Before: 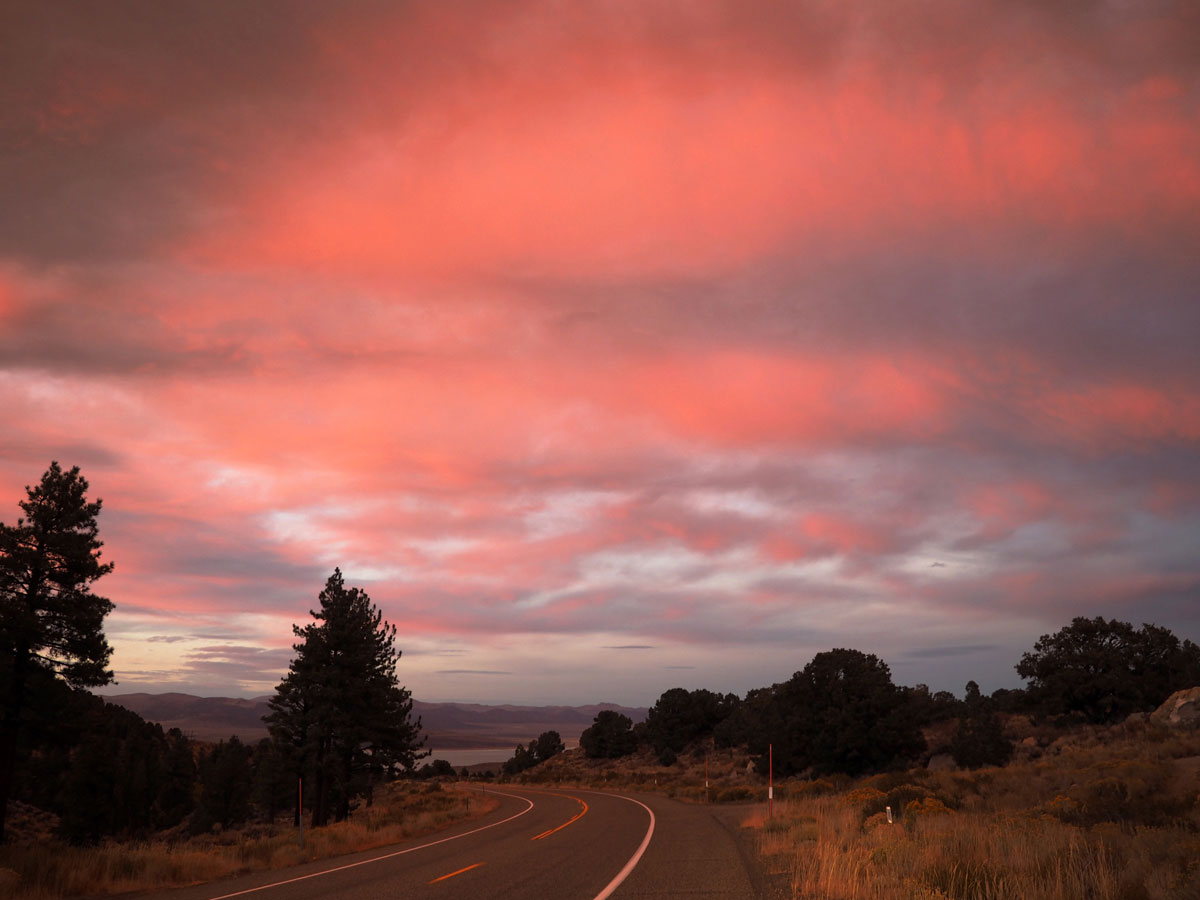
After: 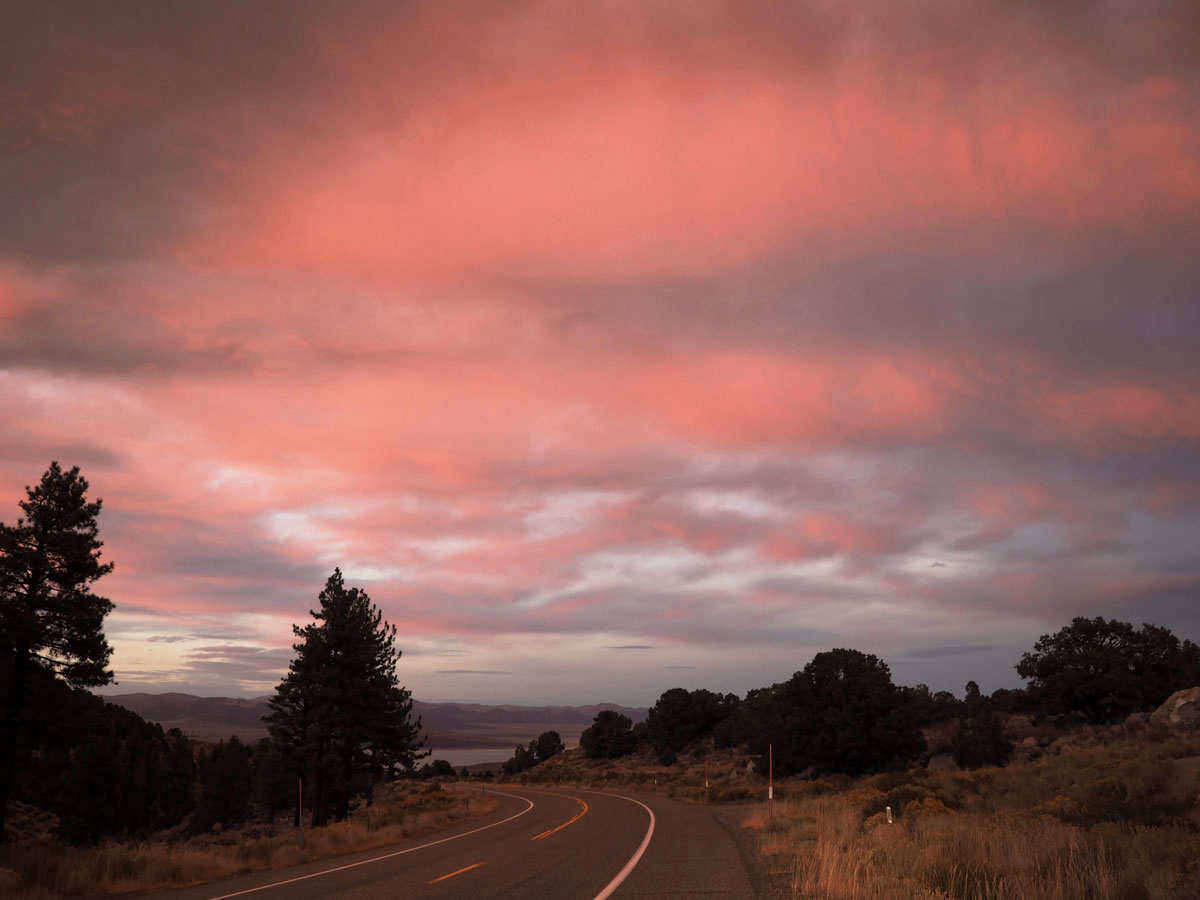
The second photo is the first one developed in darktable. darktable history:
color correction: highlights b* -0.054, saturation 0.795
